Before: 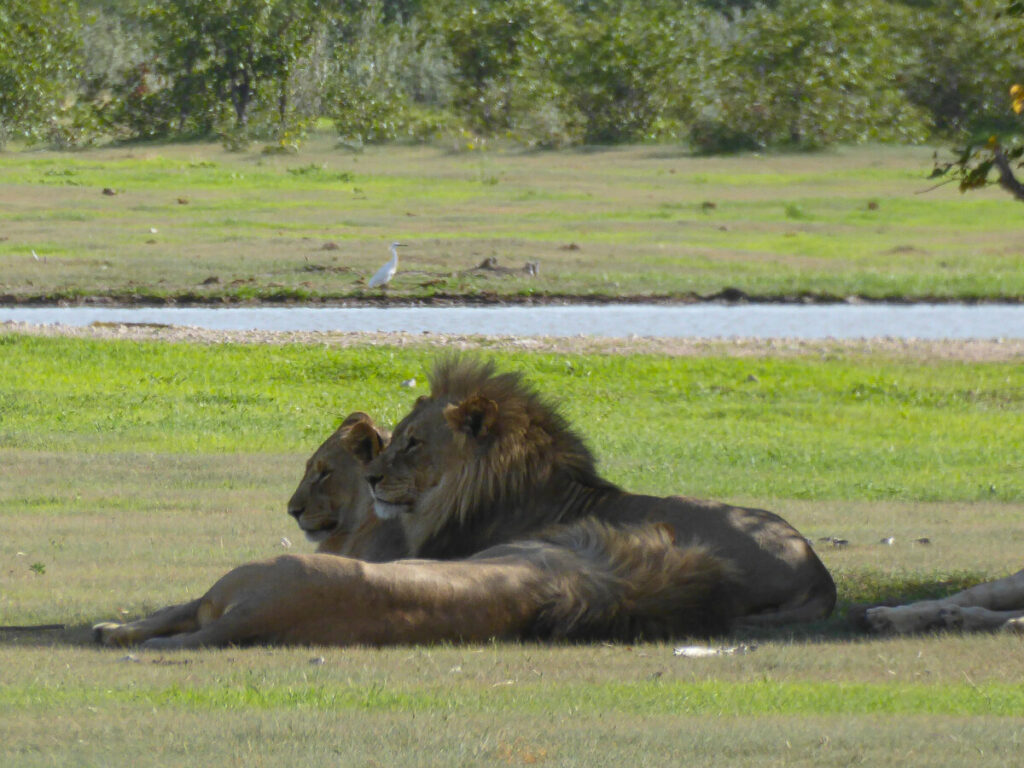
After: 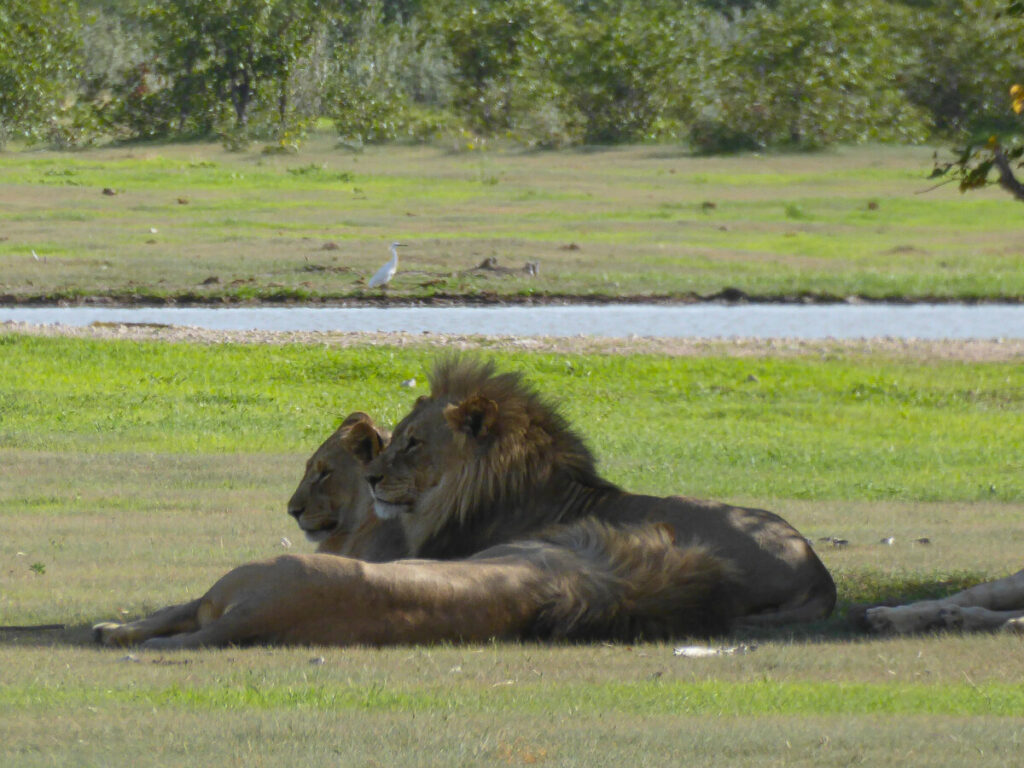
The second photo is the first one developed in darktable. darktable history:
exposure: exposure -0.054 EV
